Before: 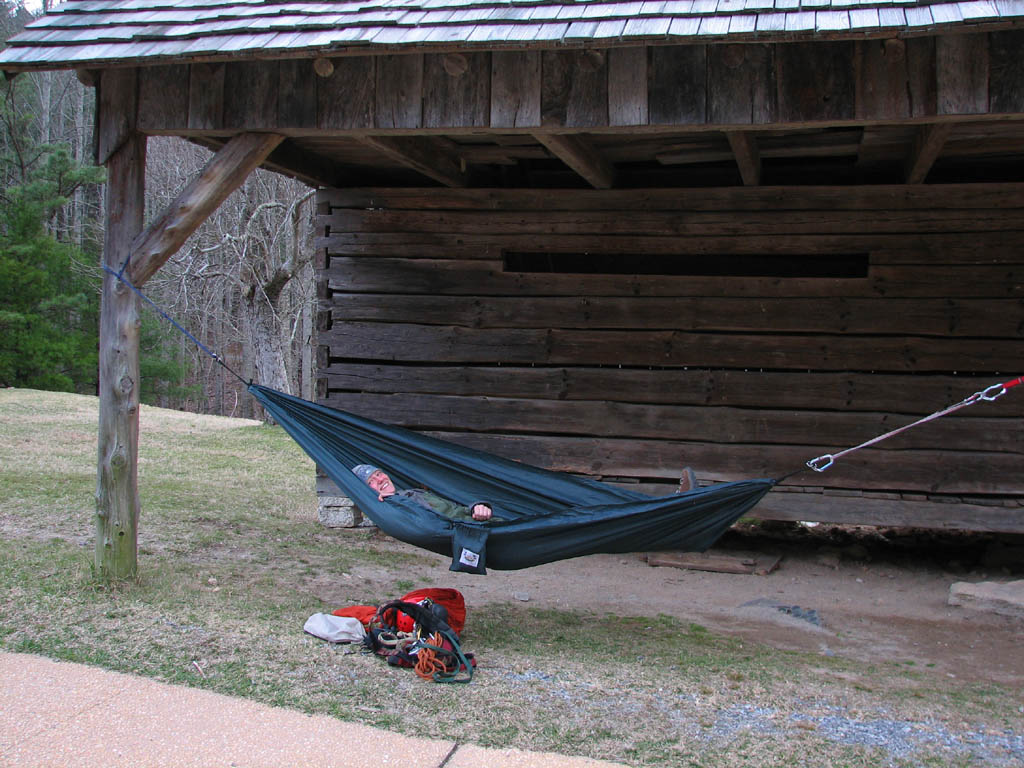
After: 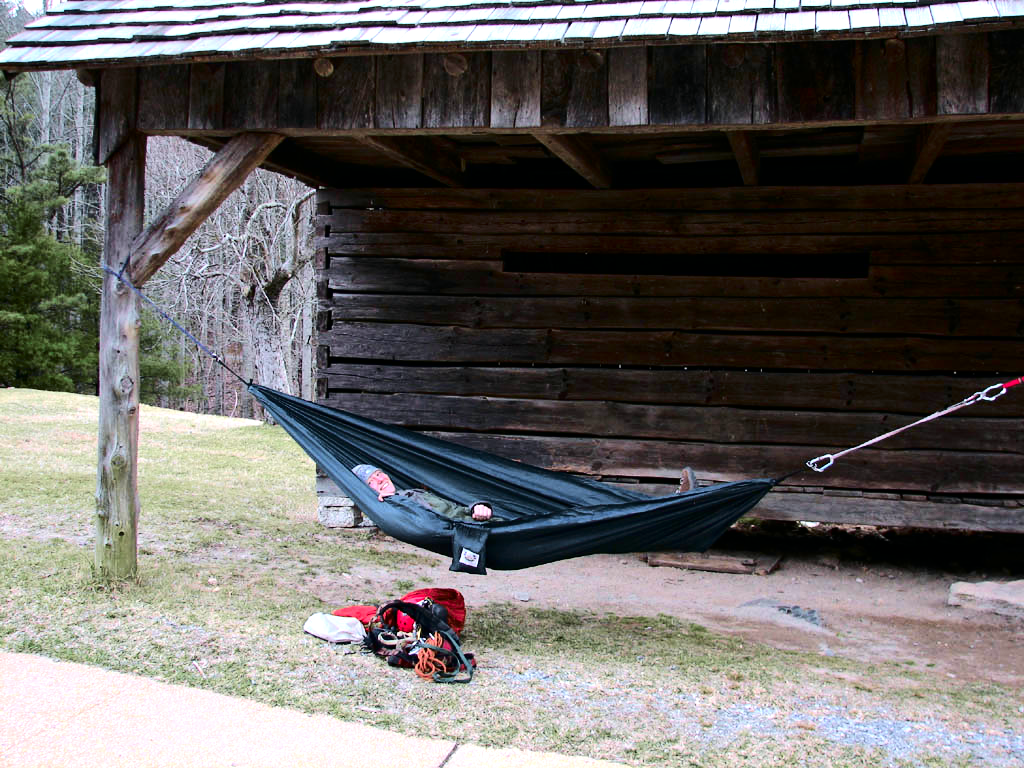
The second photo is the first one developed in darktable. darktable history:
tone equalizer: -8 EV -0.75 EV, -7 EV -0.7 EV, -6 EV -0.6 EV, -5 EV -0.4 EV, -3 EV 0.4 EV, -2 EV 0.6 EV, -1 EV 0.7 EV, +0 EV 0.75 EV, edges refinement/feathering 500, mask exposure compensation -1.57 EV, preserve details no
exposure: exposure 0.485 EV, compensate highlight preservation false
tone curve: curves: ch0 [(0, 0) (0.049, 0.01) (0.154, 0.081) (0.491, 0.519) (0.748, 0.765) (1, 0.919)]; ch1 [(0, 0) (0.172, 0.123) (0.317, 0.272) (0.401, 0.422) (0.499, 0.497) (0.531, 0.54) (0.615, 0.603) (0.741, 0.783) (1, 1)]; ch2 [(0, 0) (0.411, 0.424) (0.483, 0.478) (0.544, 0.56) (0.686, 0.638) (1, 1)], color space Lab, independent channels, preserve colors none
